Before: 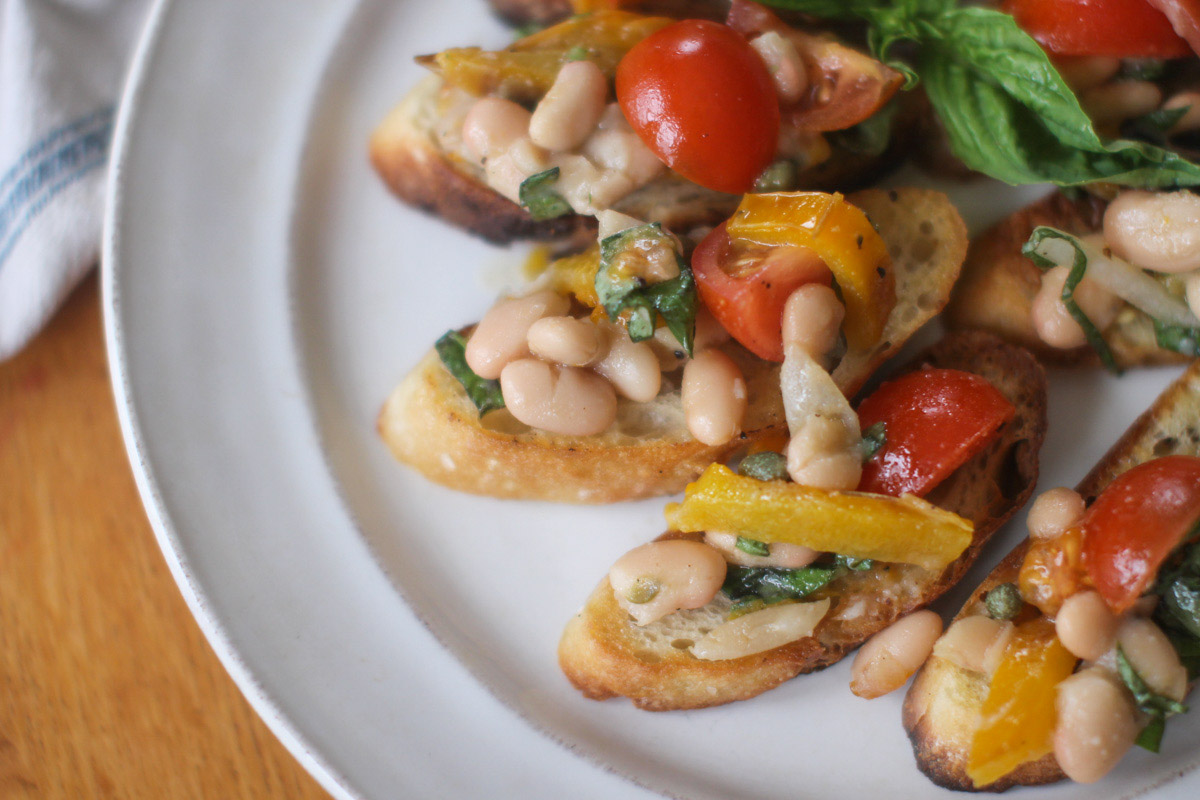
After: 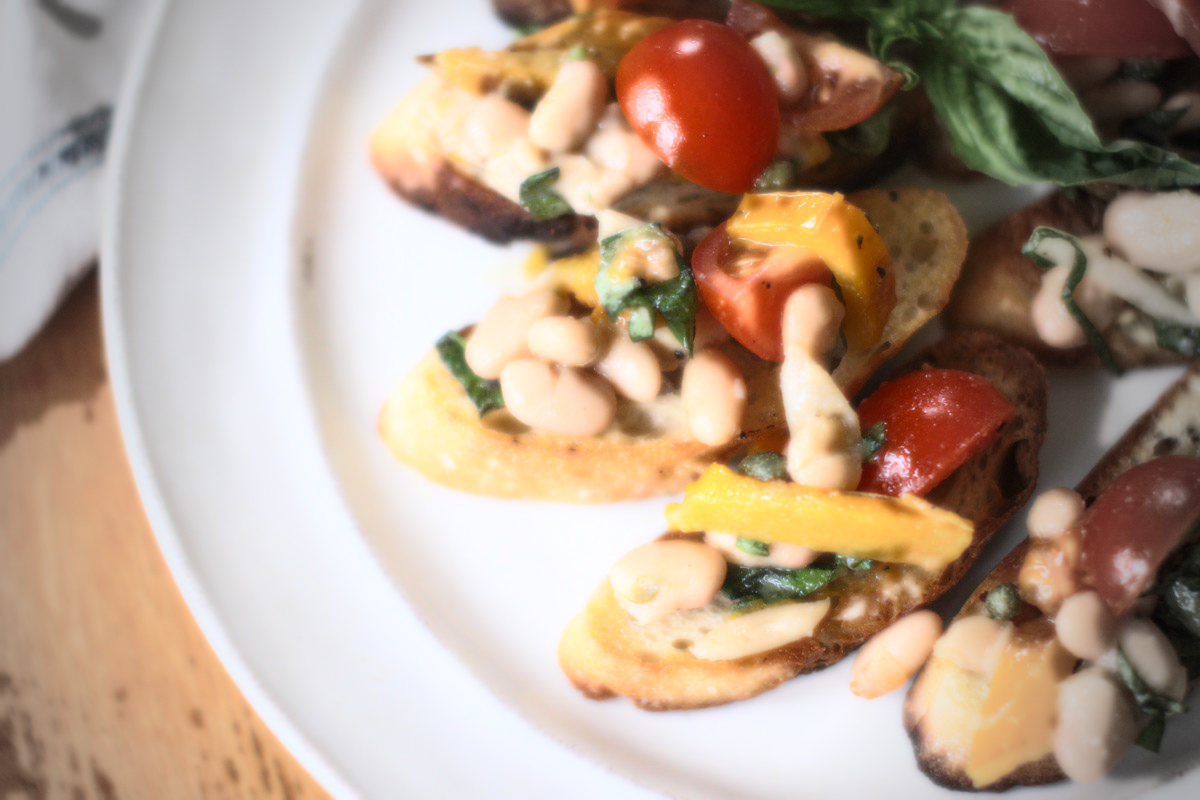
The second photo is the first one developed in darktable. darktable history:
bloom: size 0%, threshold 54.82%, strength 8.31%
vignetting: fall-off start 64.63%, center (-0.034, 0.148), width/height ratio 0.881
